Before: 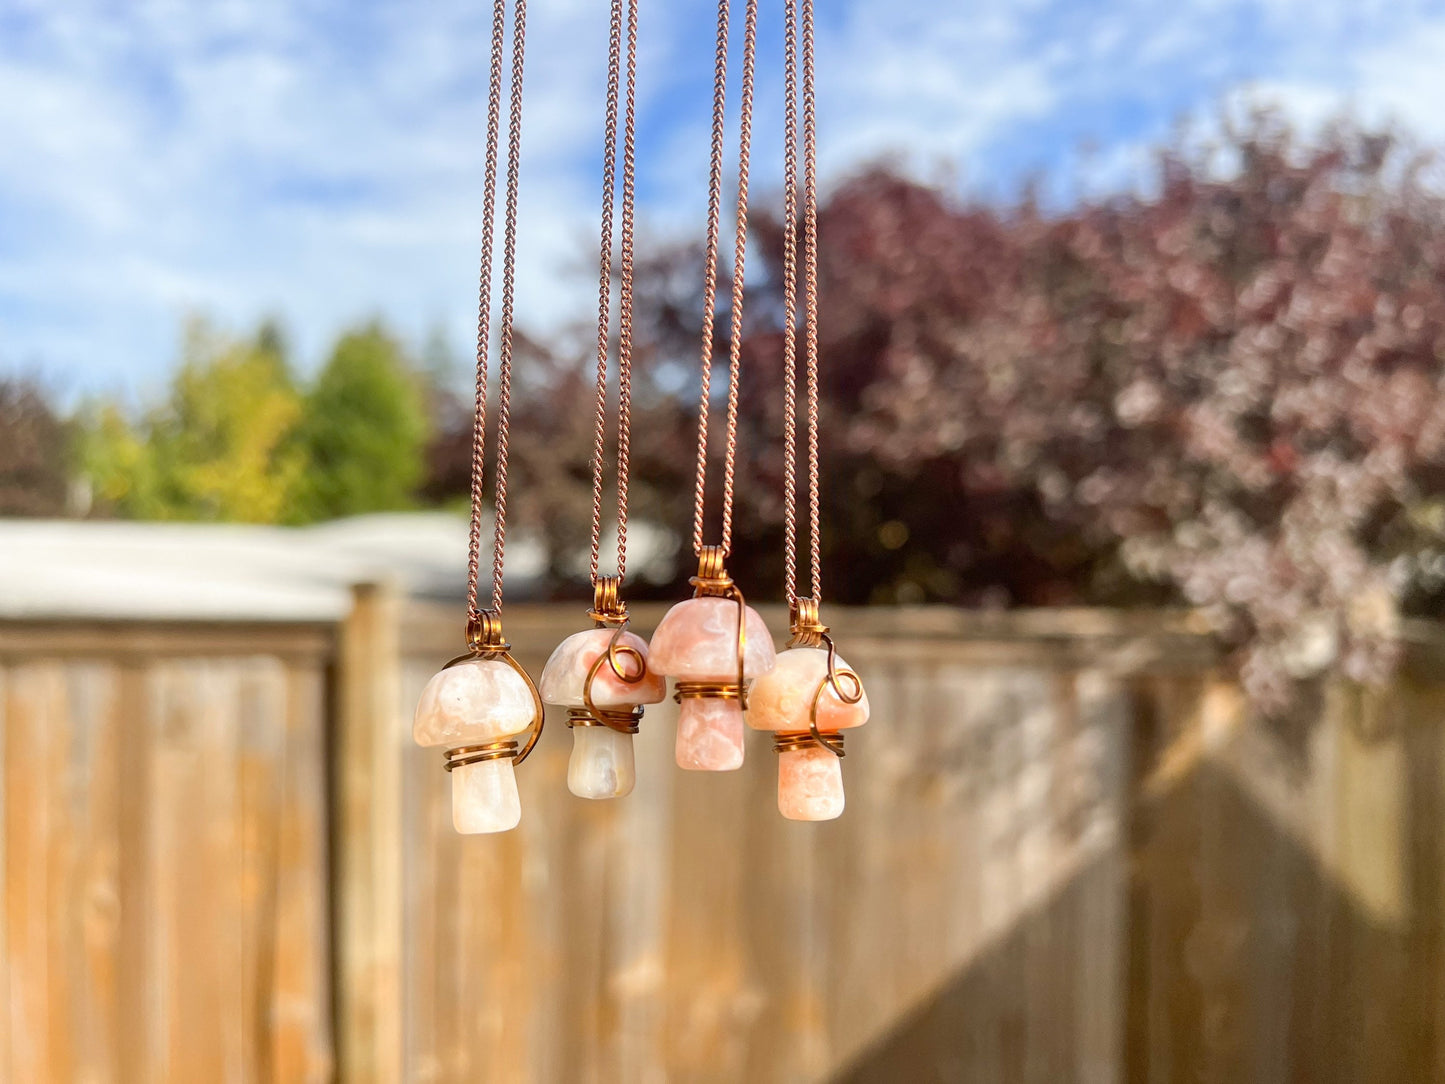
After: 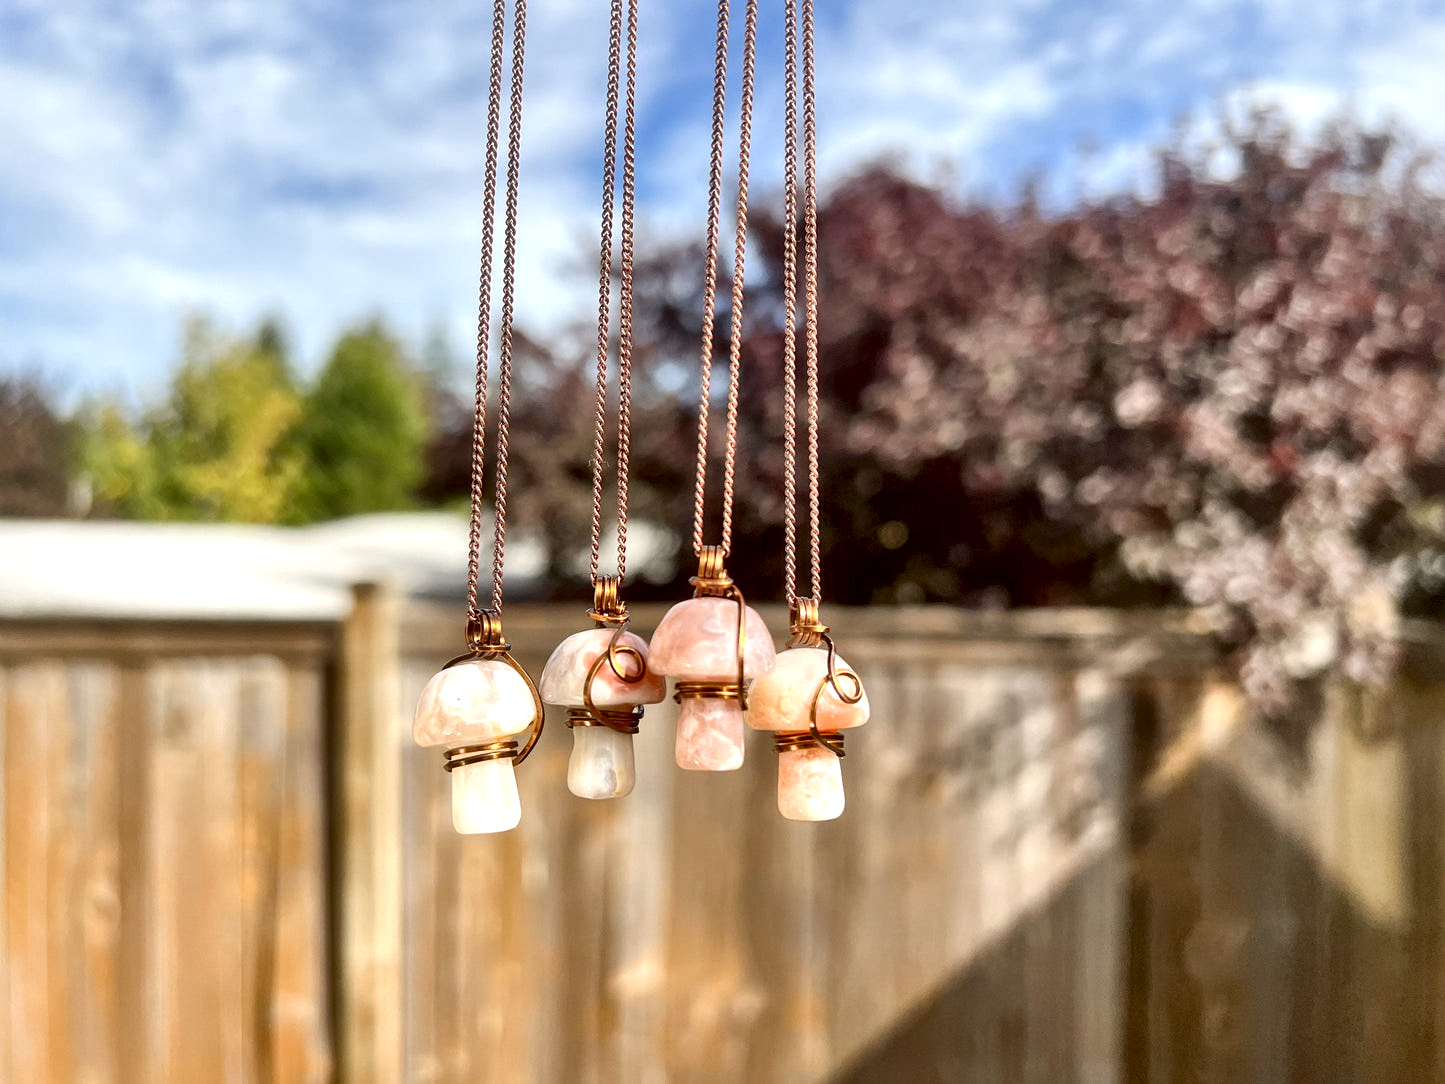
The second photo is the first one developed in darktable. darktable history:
local contrast: mode bilateral grid, contrast 70, coarseness 75, detail 180%, midtone range 0.2
contrast brightness saturation: saturation -0.051
